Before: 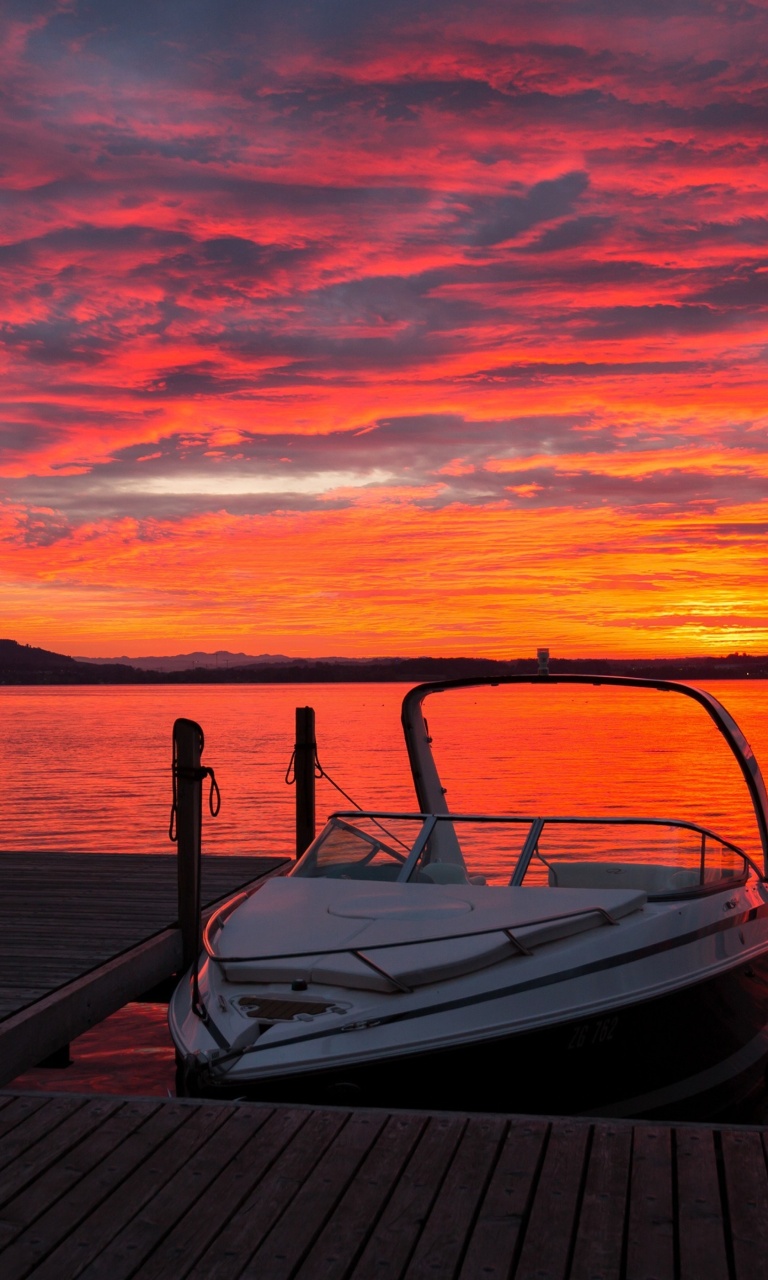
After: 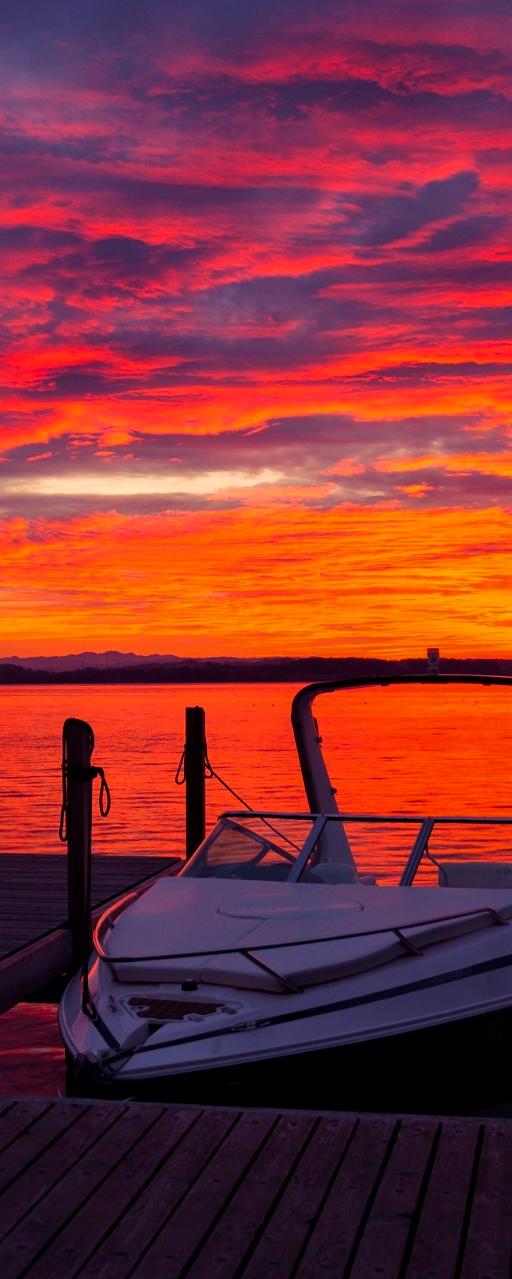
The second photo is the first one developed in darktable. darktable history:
crop and rotate: left 14.446%, right 18.885%
local contrast: mode bilateral grid, contrast 20, coarseness 50, detail 120%, midtone range 0.2
velvia: on, module defaults
color balance rgb: shadows lift › luminance -21.622%, shadows lift › chroma 9.322%, shadows lift › hue 285.84°, power › hue 212.3°, highlights gain › chroma 2.976%, highlights gain › hue 77.75°, perceptual saturation grading › global saturation 17.229%
